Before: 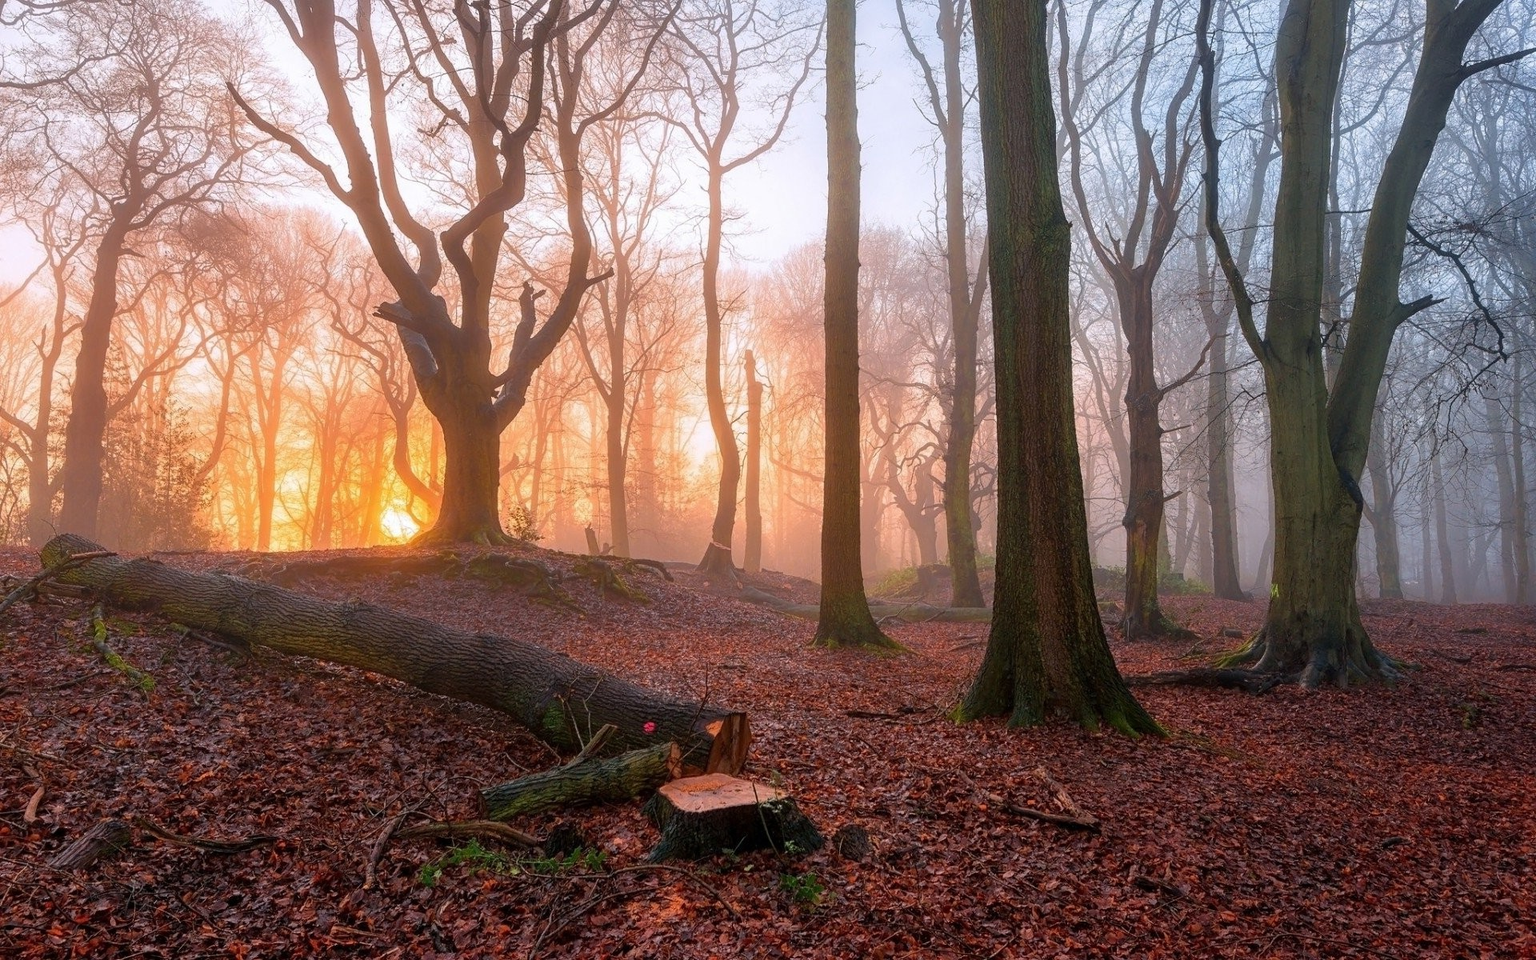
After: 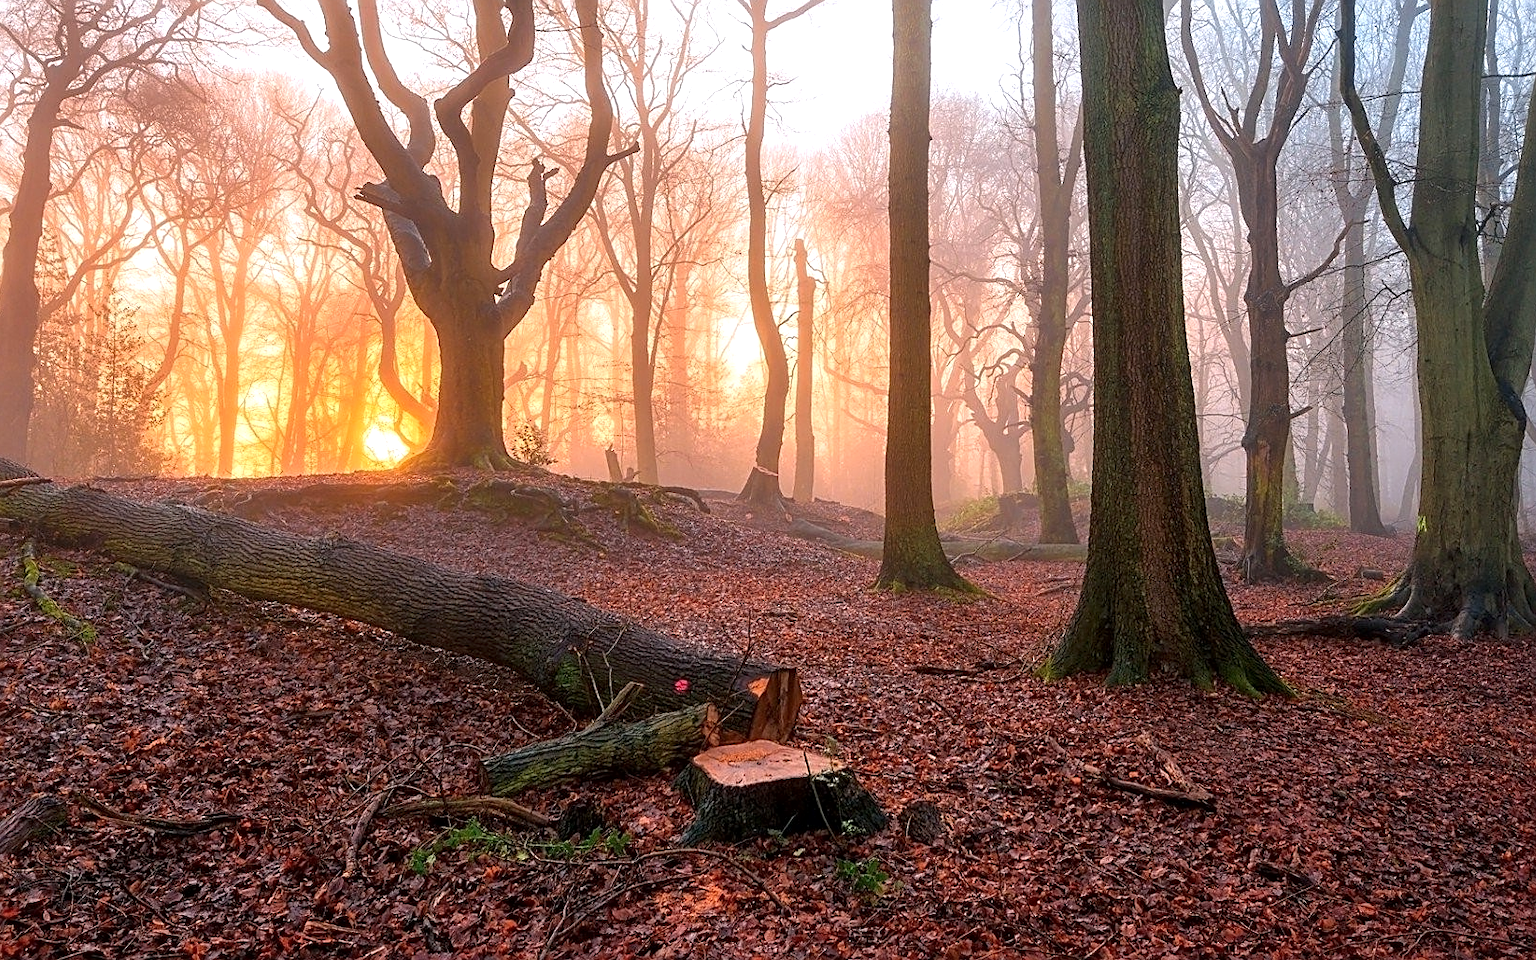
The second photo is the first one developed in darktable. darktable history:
crop and rotate: left 4.805%, top 15.473%, right 10.689%
local contrast: mode bilateral grid, contrast 21, coarseness 51, detail 119%, midtone range 0.2
tone equalizer: on, module defaults
exposure: exposure 0.378 EV, compensate exposure bias true, compensate highlight preservation false
sharpen: on, module defaults
